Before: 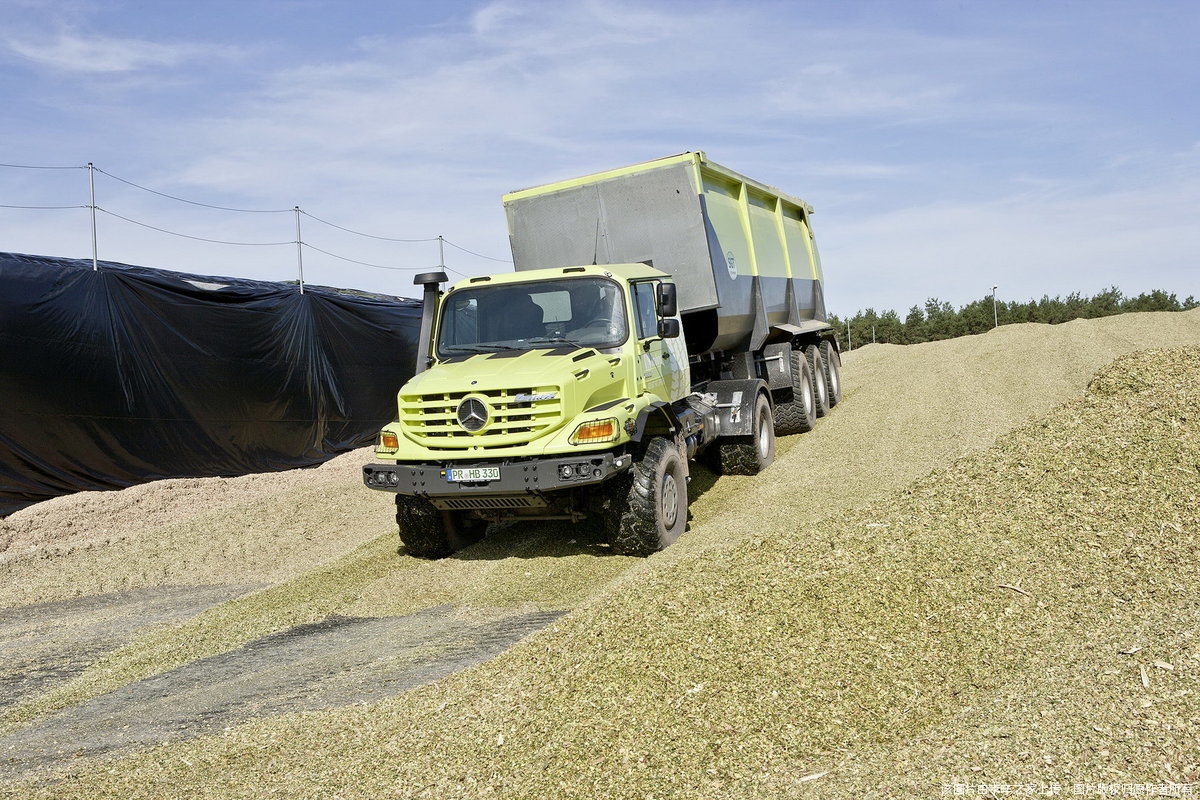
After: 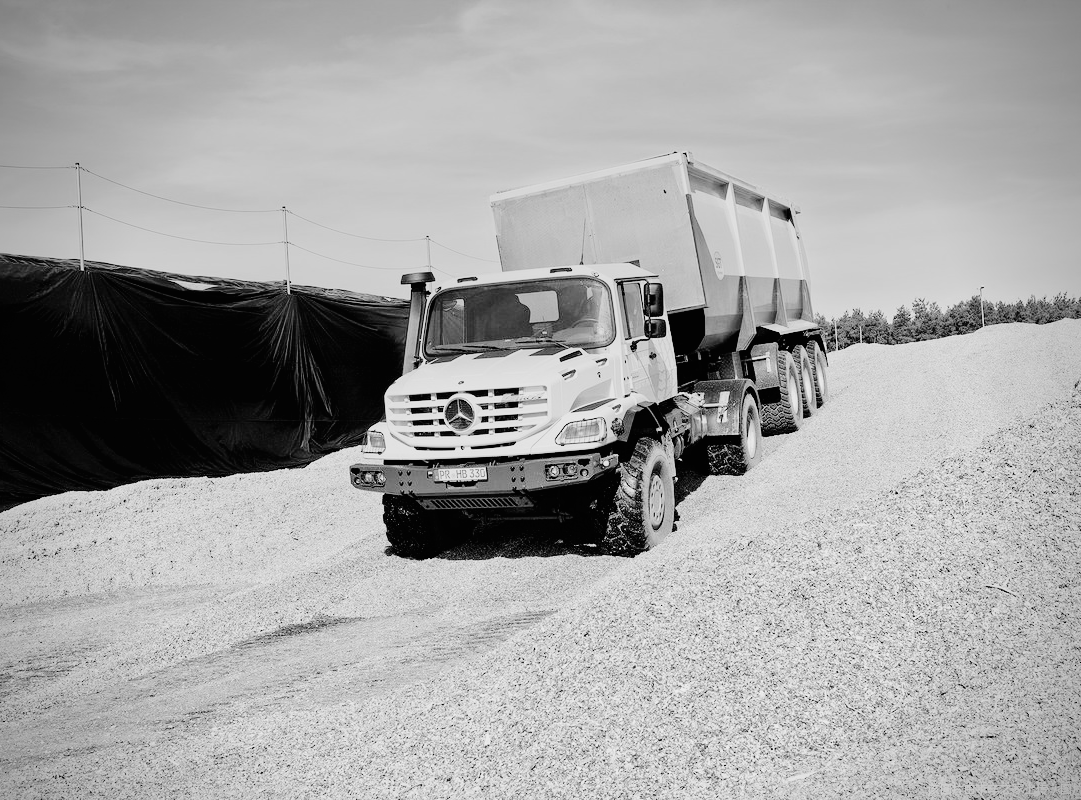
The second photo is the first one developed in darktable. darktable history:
exposure: exposure 0.636 EV, compensate highlight preservation false
crop and rotate: left 1.088%, right 8.807%
monochrome: a 26.22, b 42.67, size 0.8
filmic rgb: black relative exposure -5 EV, hardness 2.88, contrast 1.3, highlights saturation mix -10%
tone curve: curves: ch0 [(0, 0) (0.003, 0.009) (0.011, 0.009) (0.025, 0.01) (0.044, 0.02) (0.069, 0.032) (0.1, 0.048) (0.136, 0.092) (0.177, 0.153) (0.224, 0.217) (0.277, 0.306) (0.335, 0.402) (0.399, 0.488) (0.468, 0.574) (0.543, 0.648) (0.623, 0.716) (0.709, 0.783) (0.801, 0.851) (0.898, 0.92) (1, 1)], preserve colors none
vignetting: on, module defaults
rgb levels: mode RGB, independent channels, levels [[0, 0.474, 1], [0, 0.5, 1], [0, 0.5, 1]]
